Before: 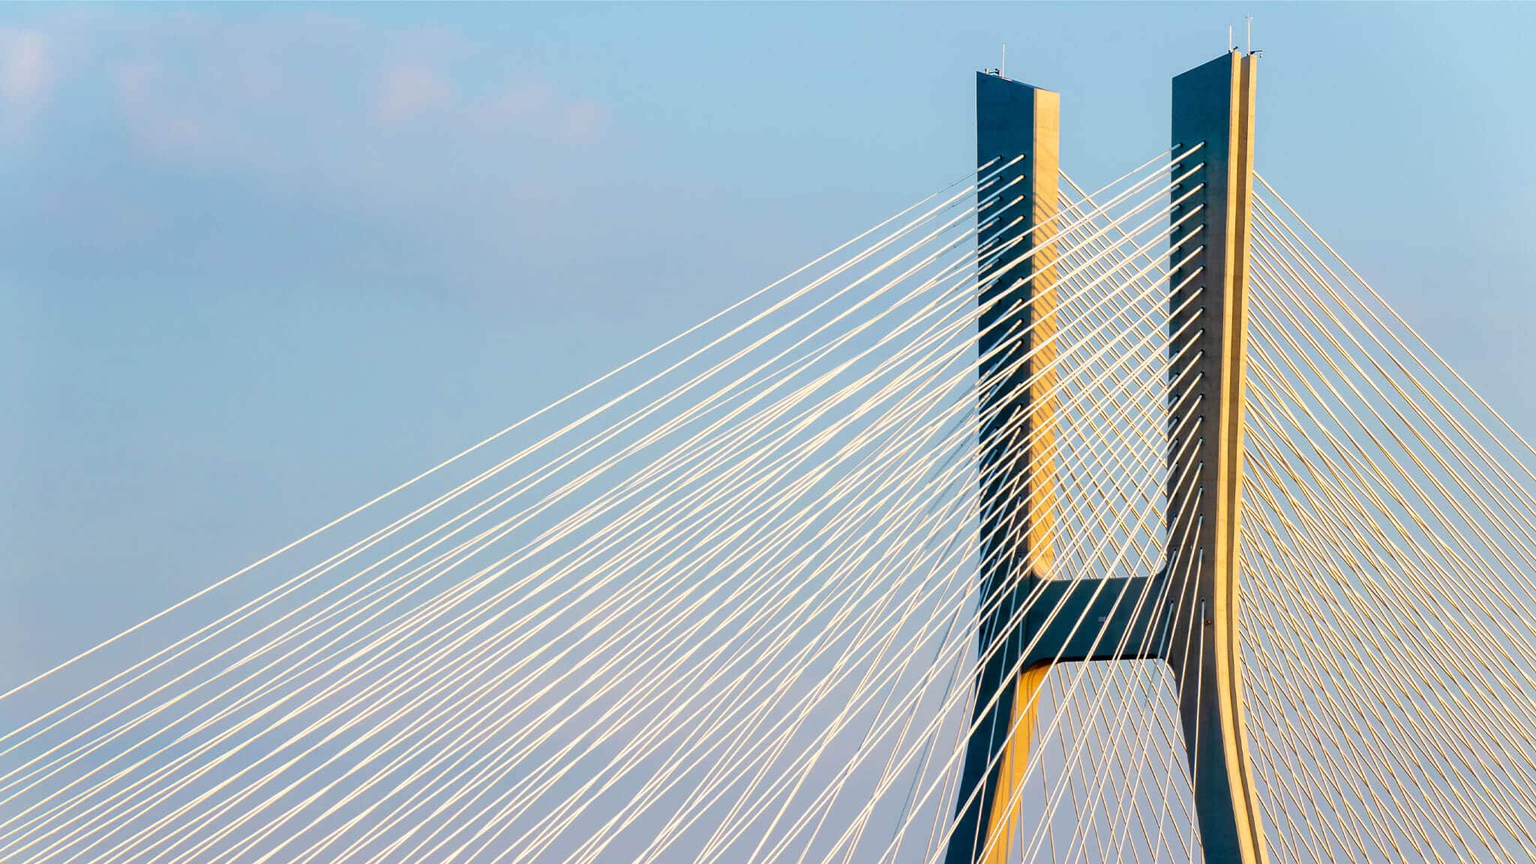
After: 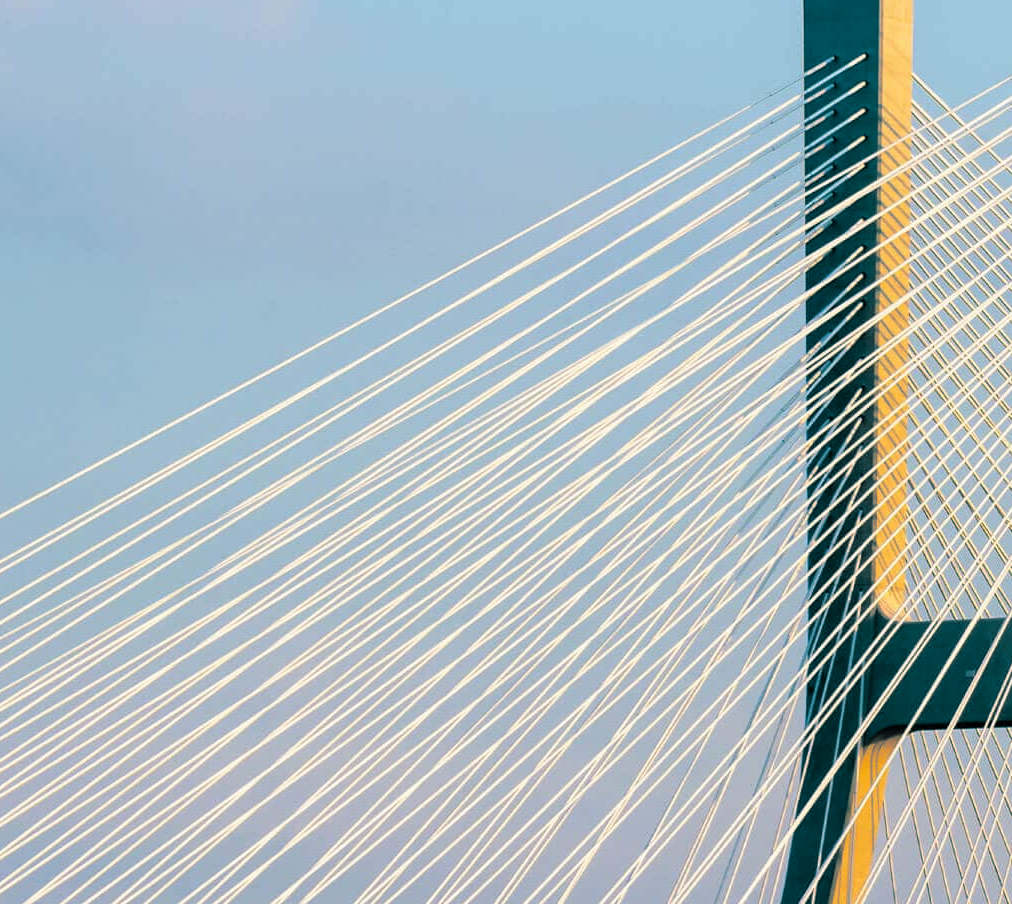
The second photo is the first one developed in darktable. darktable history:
split-toning: shadows › hue 186.43°, highlights › hue 49.29°, compress 30.29%
crop and rotate: angle 0.02°, left 24.353%, top 13.219%, right 26.156%, bottom 8.224%
